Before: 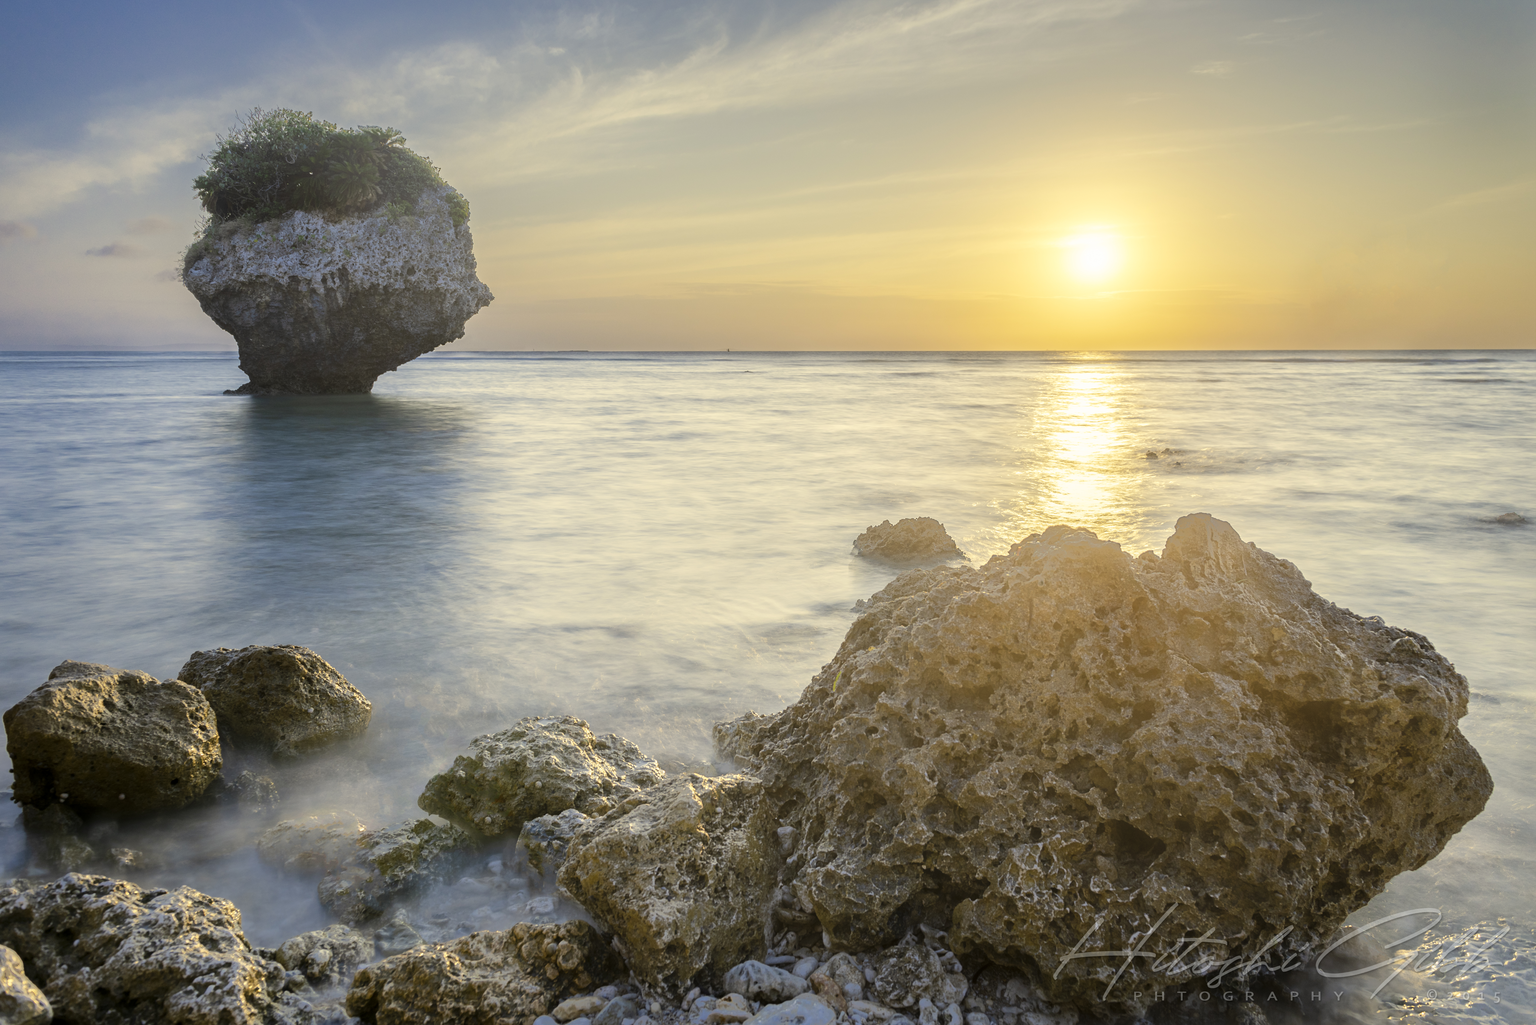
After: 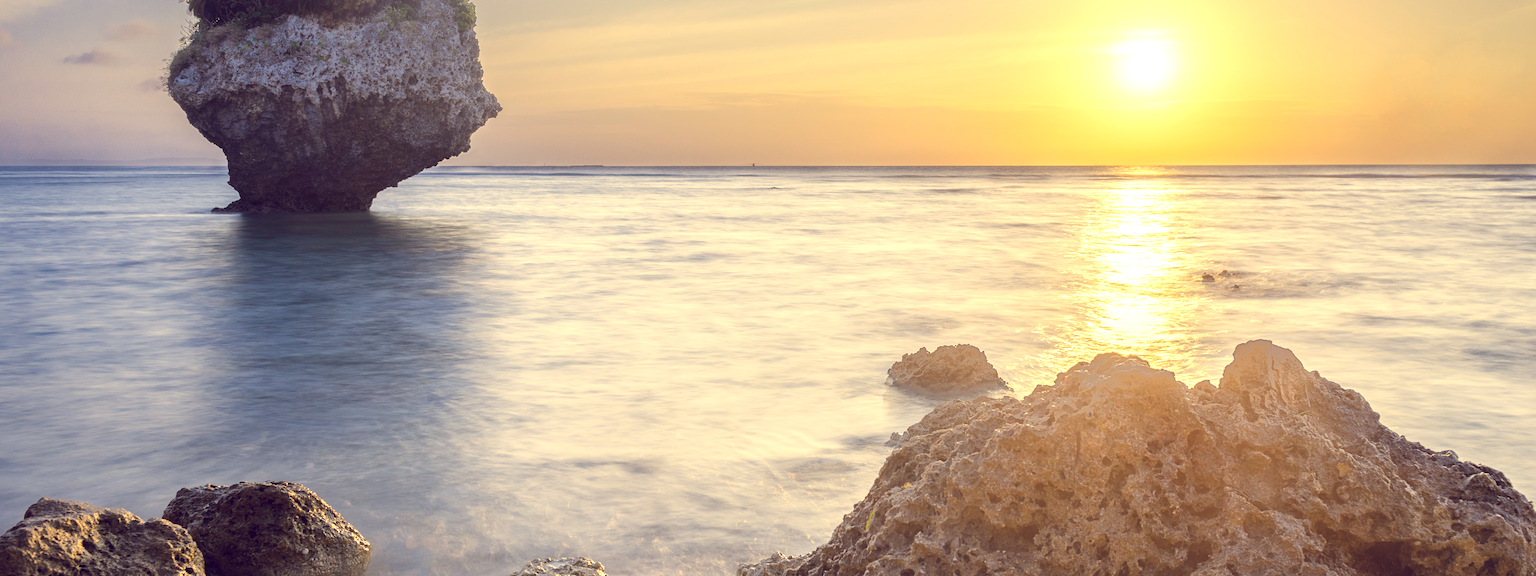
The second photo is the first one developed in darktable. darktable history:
crop: left 1.744%, top 19.225%, right 5.069%, bottom 28.357%
color balance: lift [1.001, 0.997, 0.99, 1.01], gamma [1.007, 1, 0.975, 1.025], gain [1, 1.065, 1.052, 0.935], contrast 13.25%
